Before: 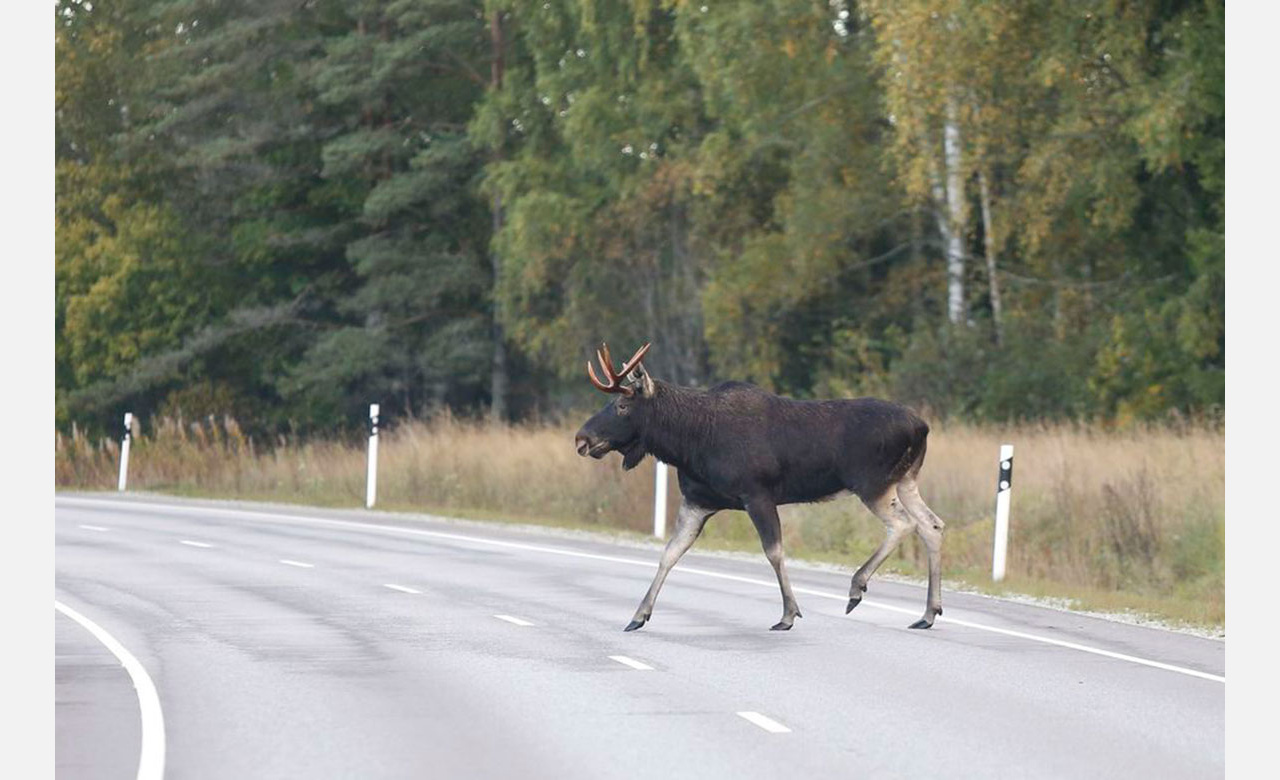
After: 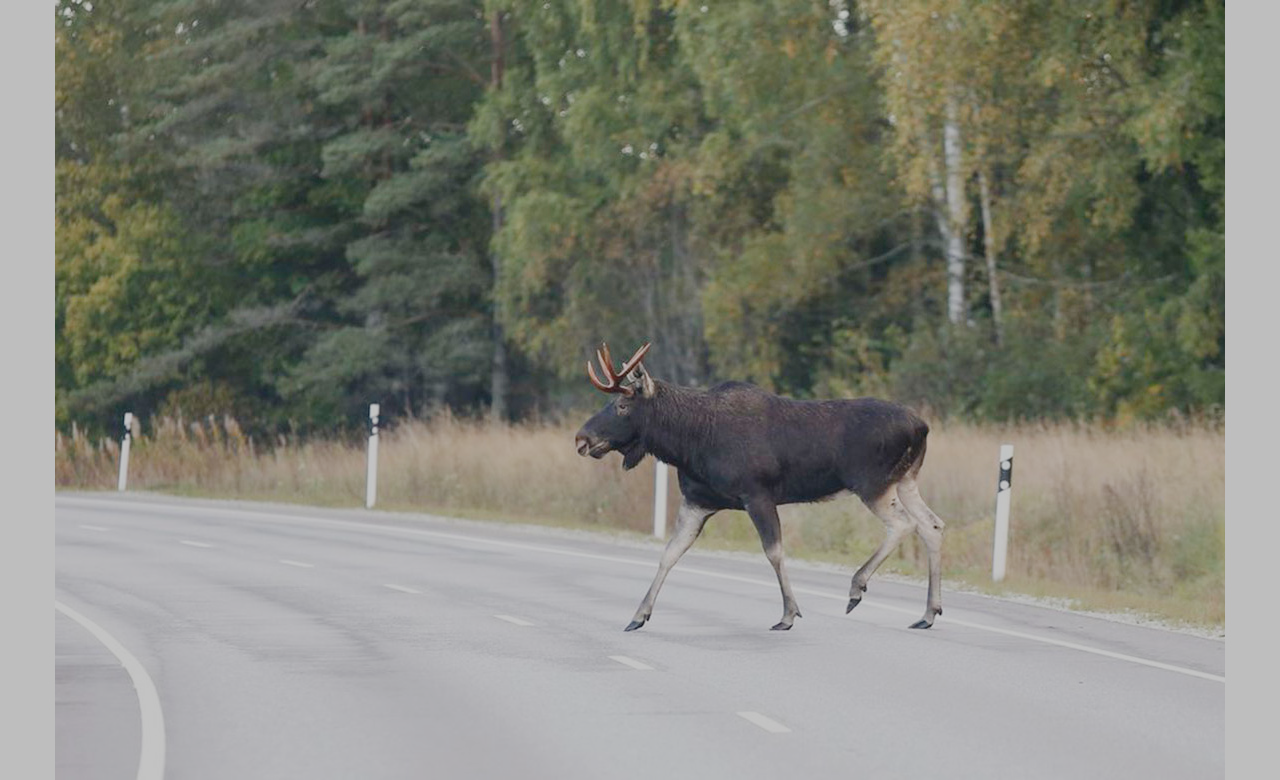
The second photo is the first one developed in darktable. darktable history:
sigmoid: contrast 1.05, skew -0.15
rotate and perspective: automatic cropping original format, crop left 0, crop top 0
